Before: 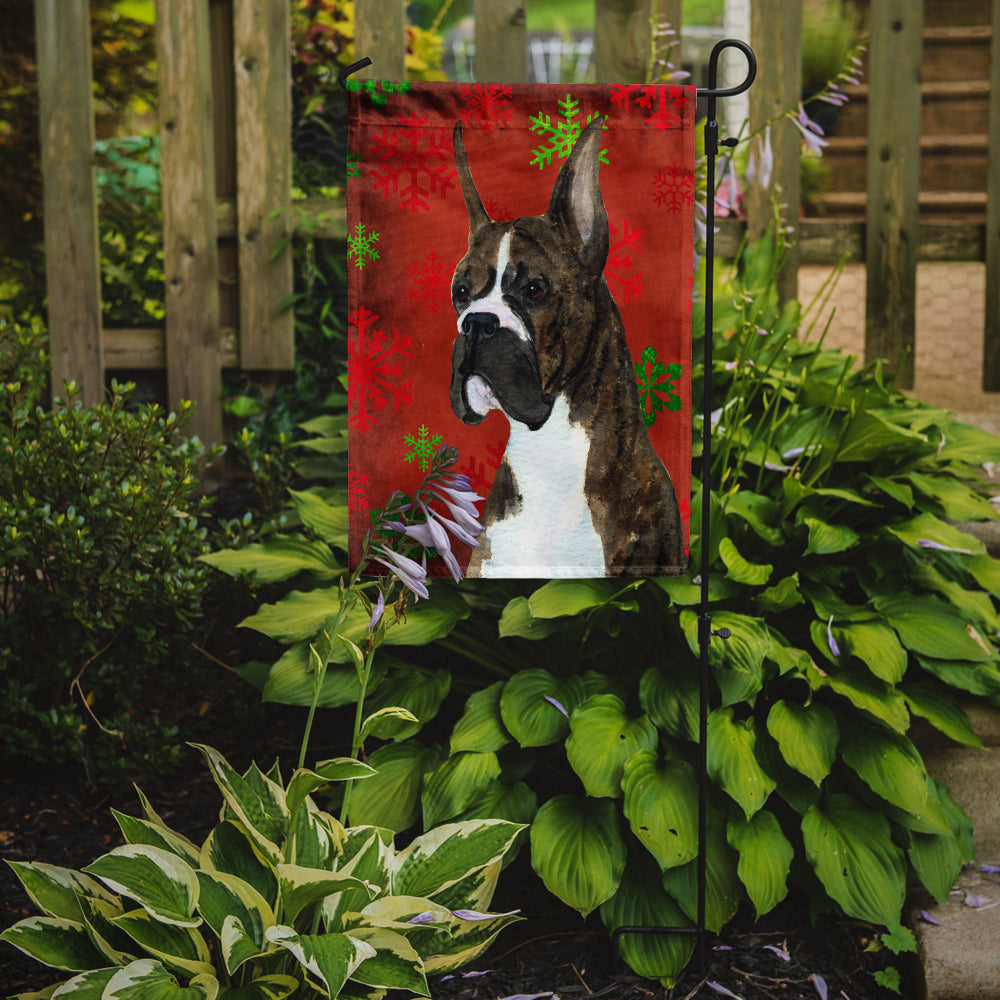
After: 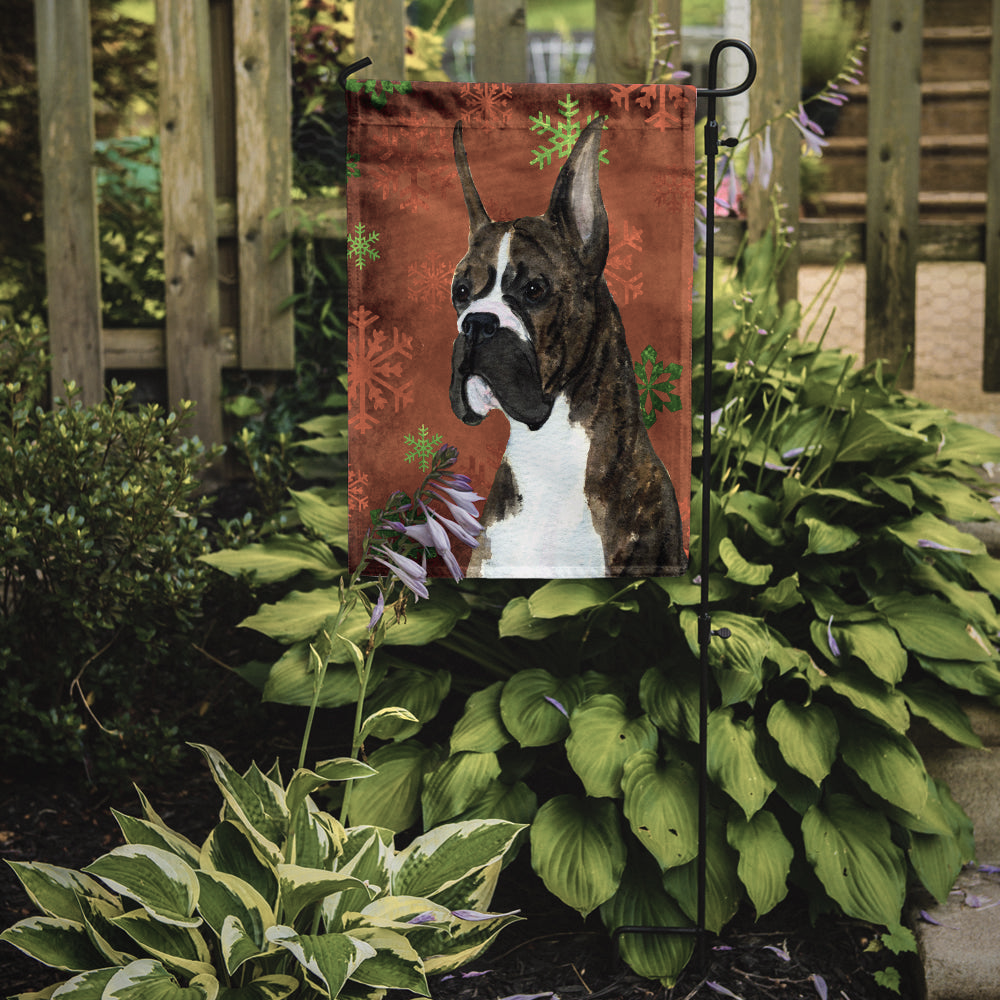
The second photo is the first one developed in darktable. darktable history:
color balance rgb: linear chroma grading › global chroma 15%, perceptual saturation grading › global saturation 30%
rotate and perspective: automatic cropping original format, crop left 0, crop top 0
color zones: curves: ch0 [(0, 0.6) (0.129, 0.585) (0.193, 0.596) (0.429, 0.5) (0.571, 0.5) (0.714, 0.5) (0.857, 0.5) (1, 0.6)]; ch1 [(0, 0.453) (0.112, 0.245) (0.213, 0.252) (0.429, 0.233) (0.571, 0.231) (0.683, 0.242) (0.857, 0.296) (1, 0.453)]
